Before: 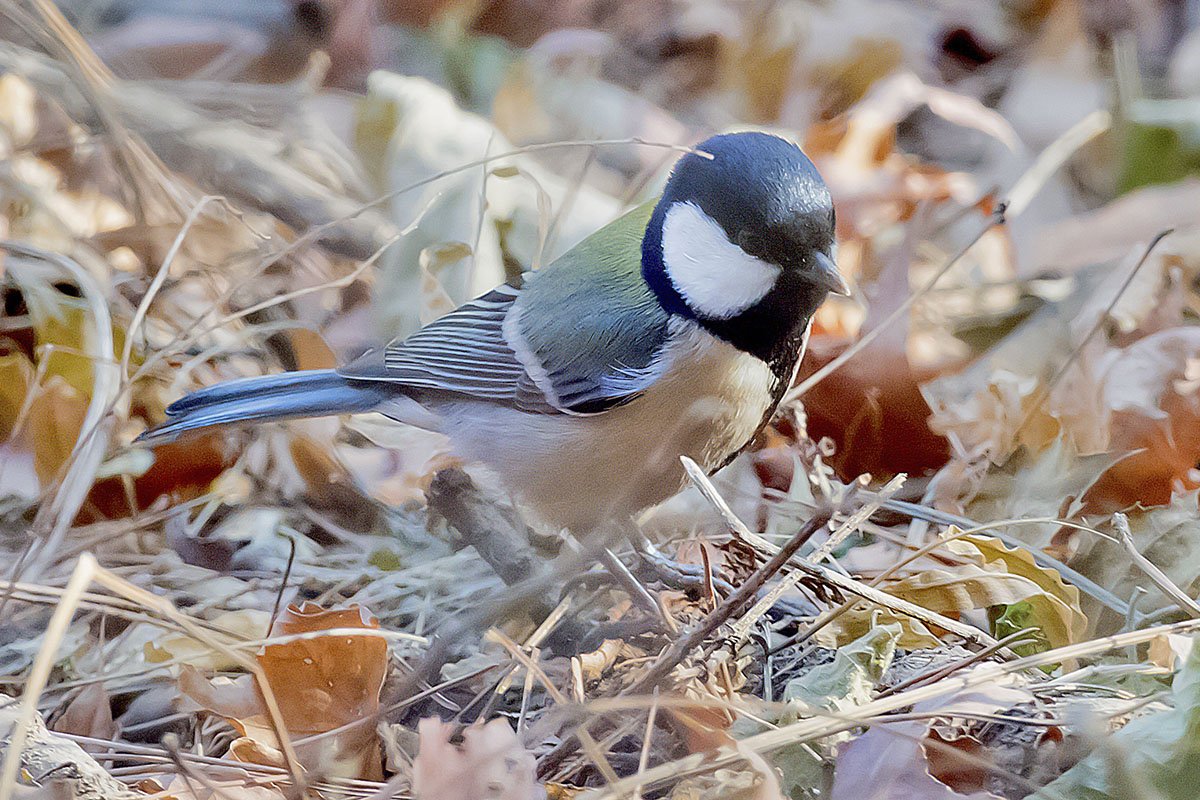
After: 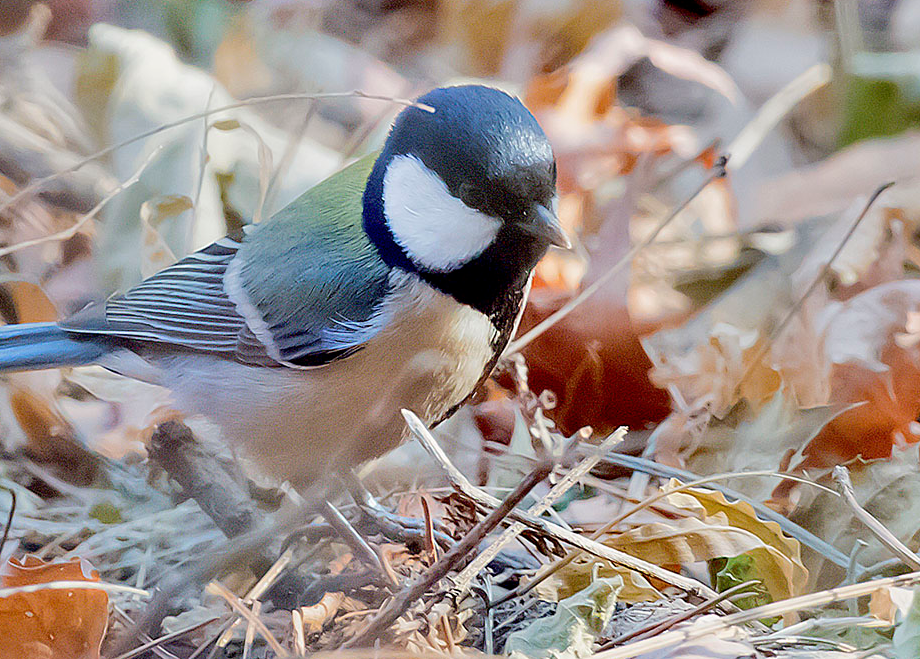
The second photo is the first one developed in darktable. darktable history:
crop: left 23.253%, top 5.909%, bottom 11.625%
